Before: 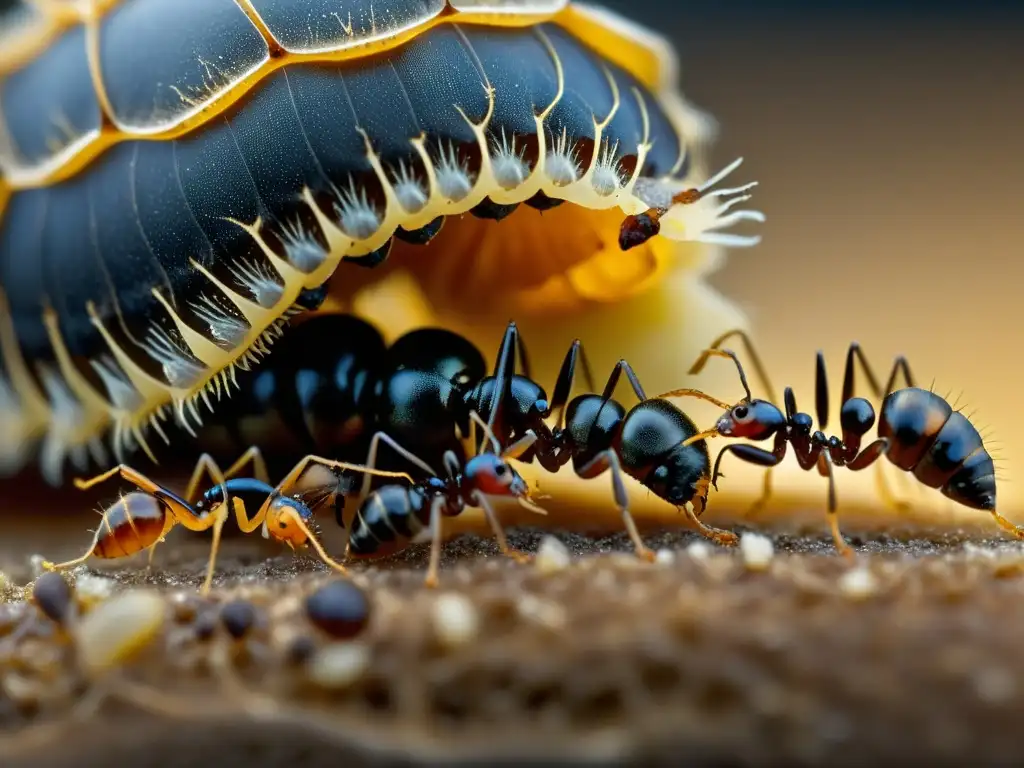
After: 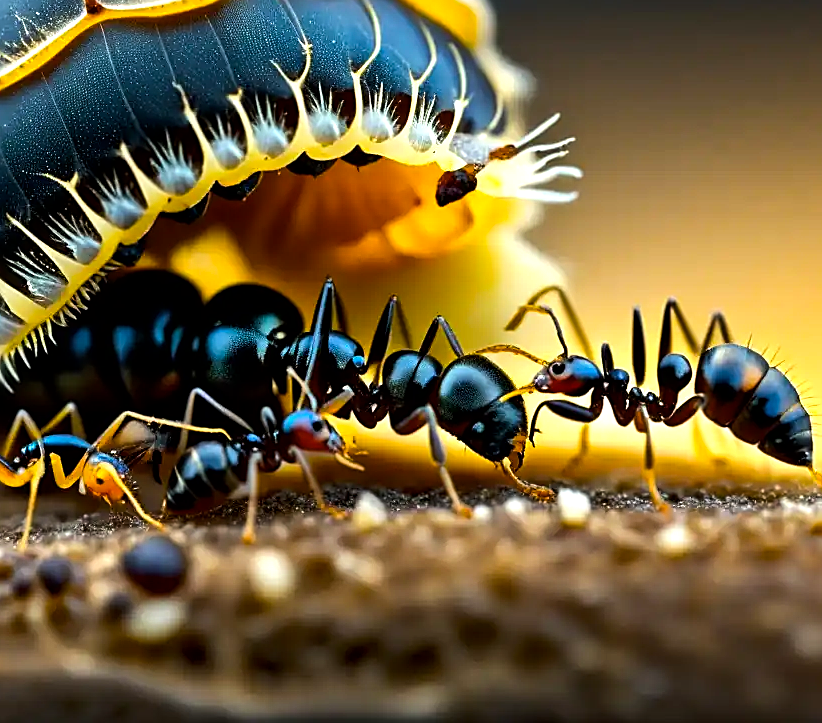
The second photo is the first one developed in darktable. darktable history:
color balance rgb: perceptual saturation grading › global saturation 25%, global vibrance 20%
sharpen: on, module defaults
local contrast: mode bilateral grid, contrast 20, coarseness 50, detail 120%, midtone range 0.2
tone equalizer: -8 EV -0.75 EV, -7 EV -0.7 EV, -6 EV -0.6 EV, -5 EV -0.4 EV, -3 EV 0.4 EV, -2 EV 0.6 EV, -1 EV 0.7 EV, +0 EV 0.75 EV, edges refinement/feathering 500, mask exposure compensation -1.57 EV, preserve details no
crop and rotate: left 17.959%, top 5.771%, right 1.742%
